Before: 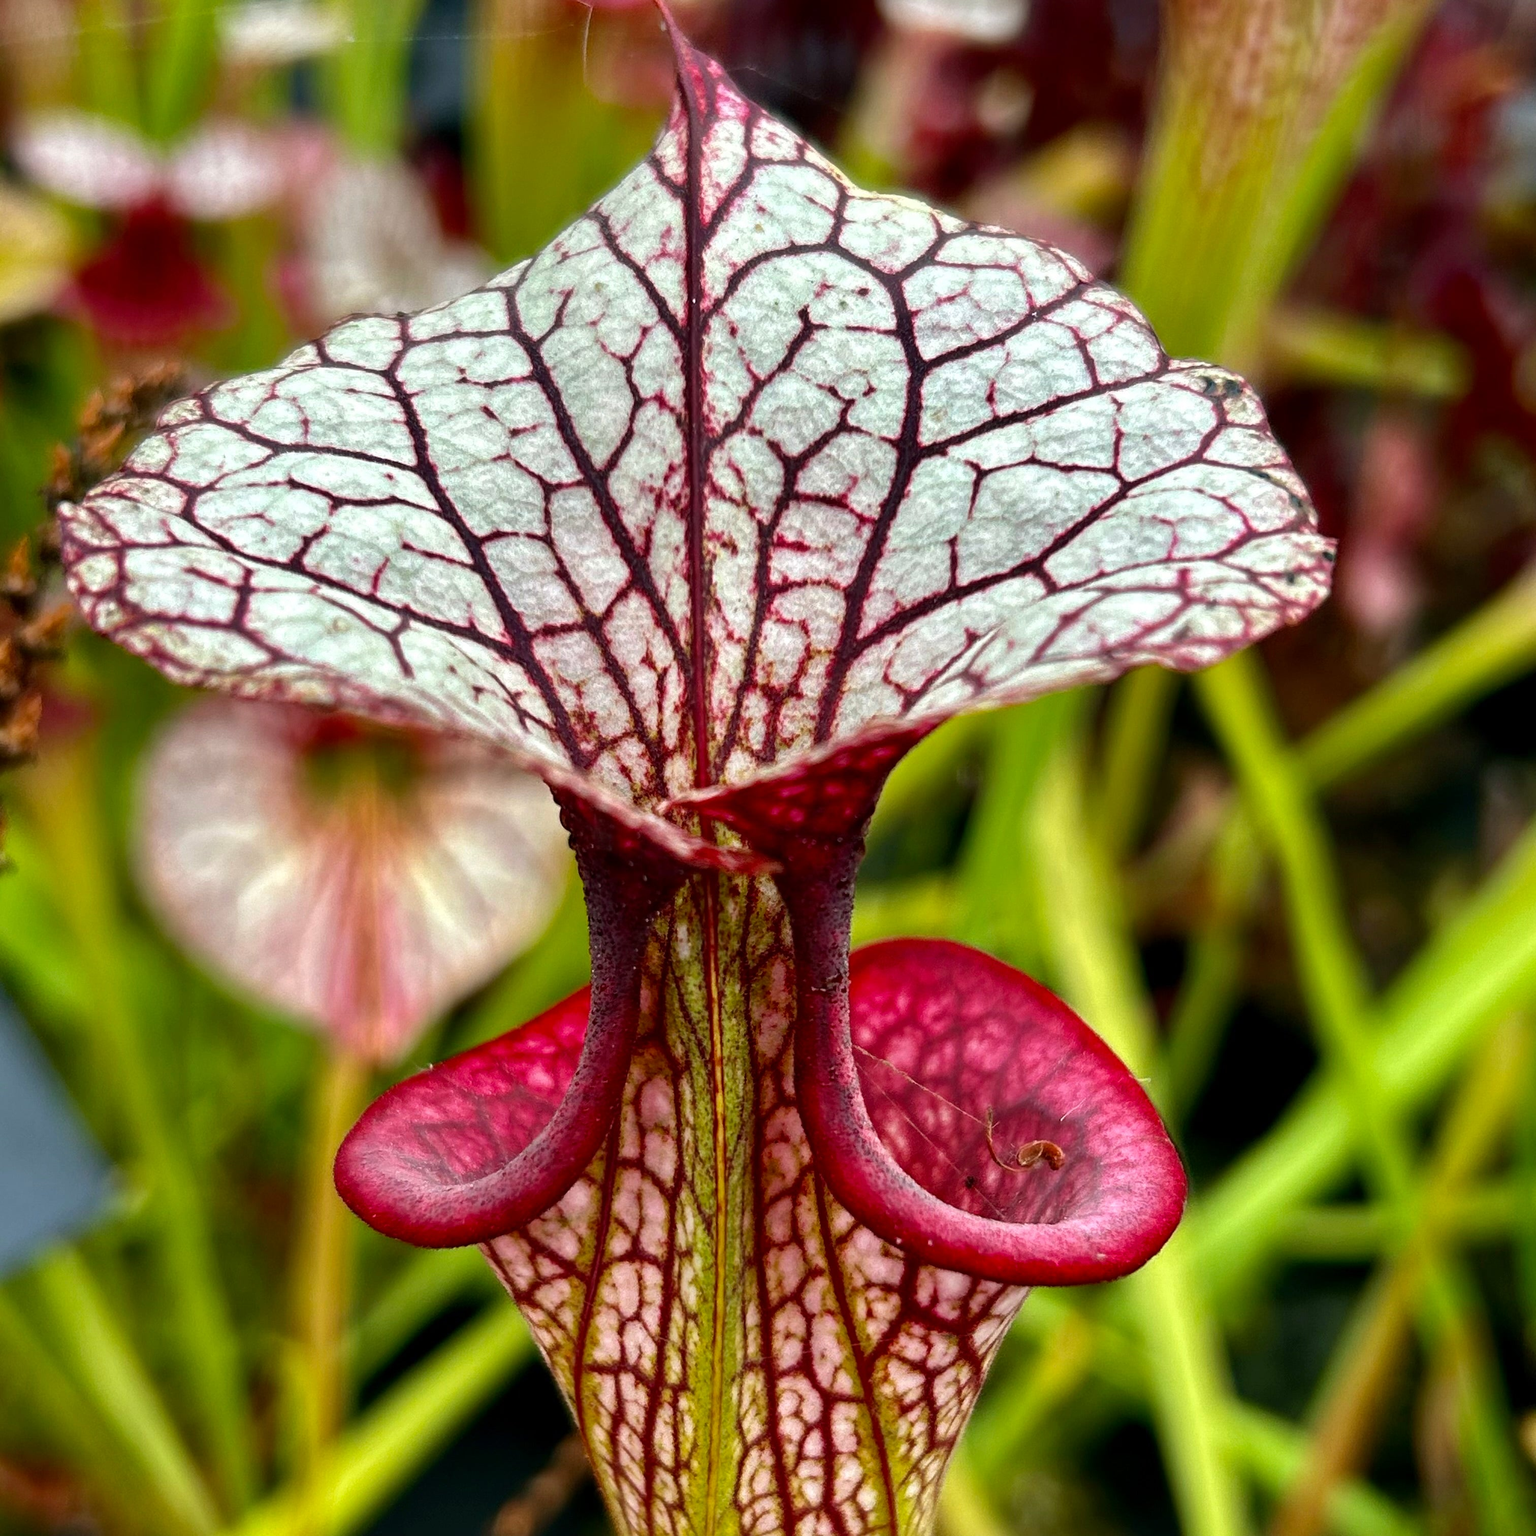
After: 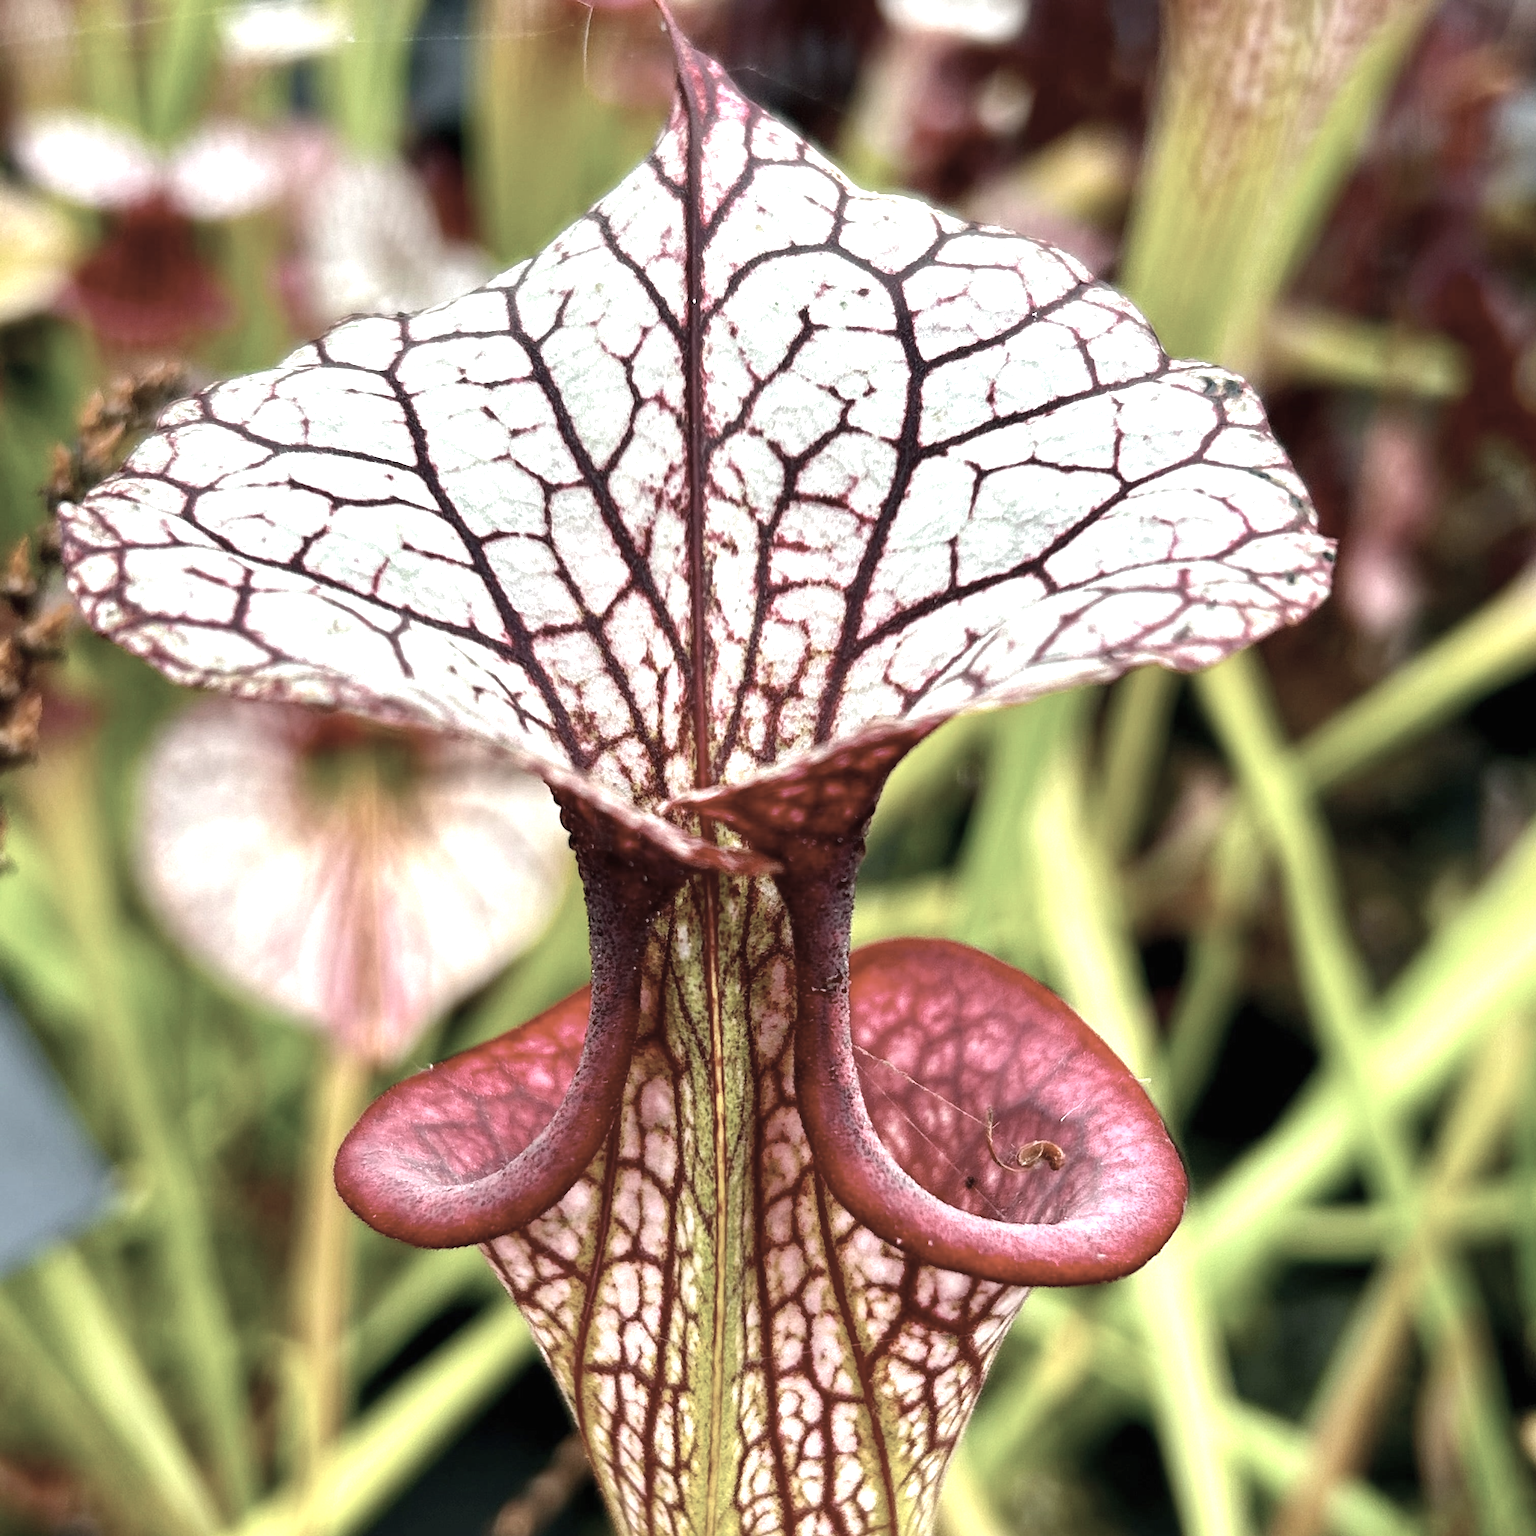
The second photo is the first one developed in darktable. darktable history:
exposure: black level correction -0.001, exposure 0.9 EV, compensate exposure bias true, compensate highlight preservation false
color correction: saturation 0.5
